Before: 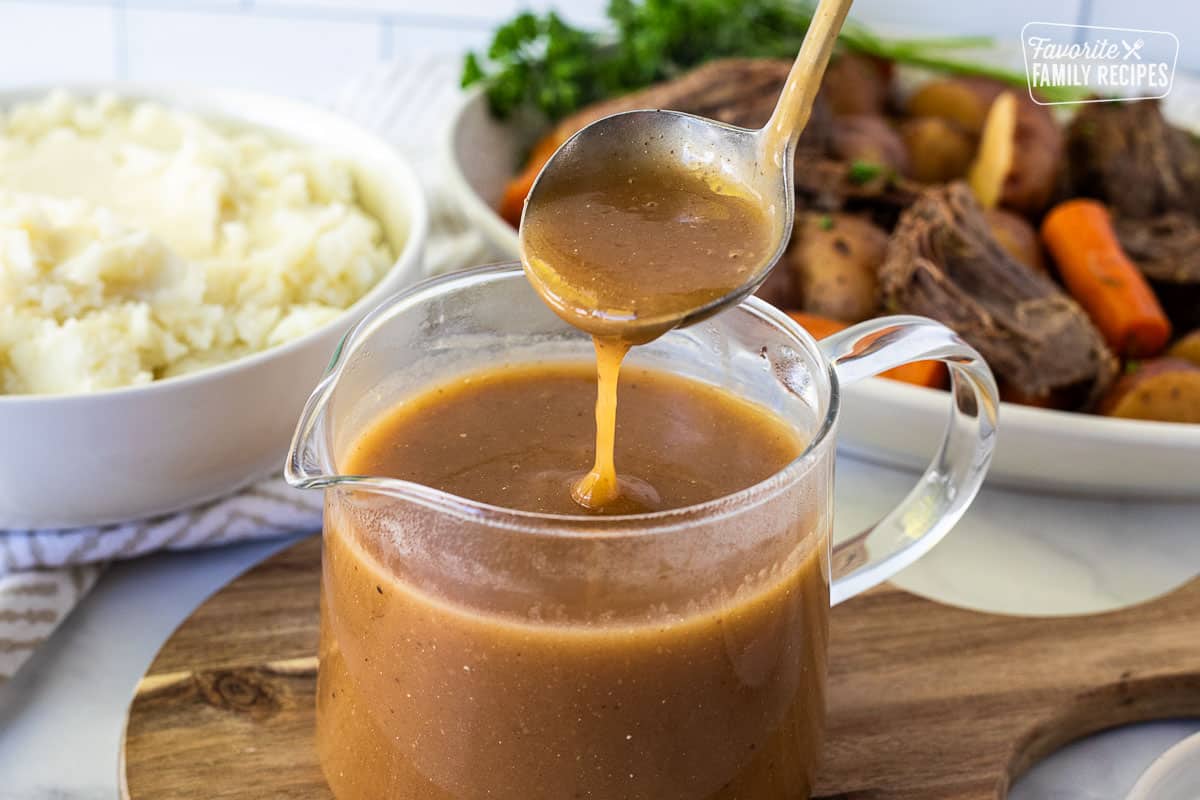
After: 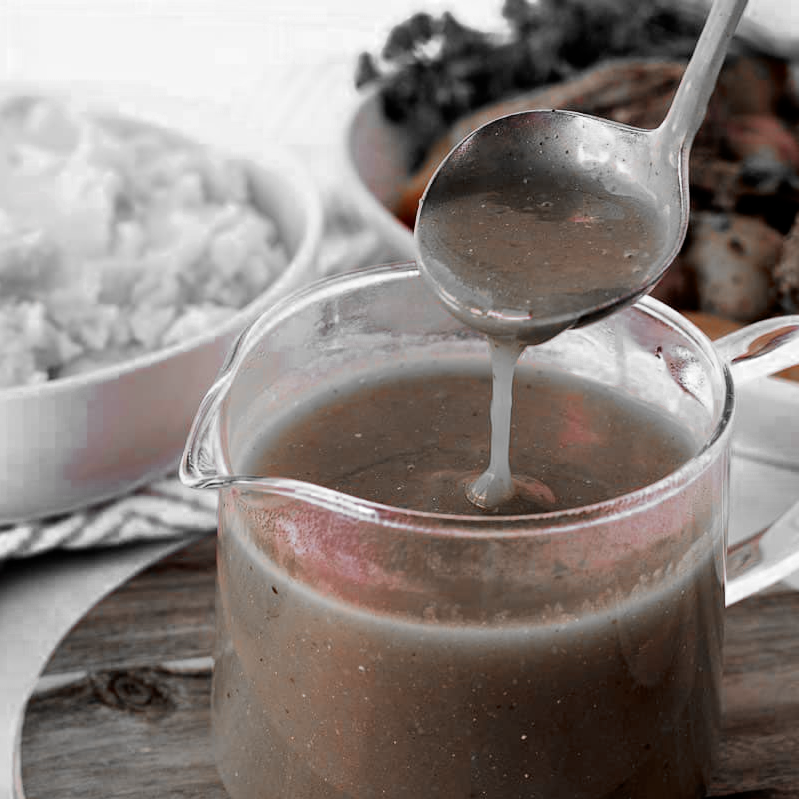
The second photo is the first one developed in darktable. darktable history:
filmic rgb: black relative exposure -5 EV, white relative exposure 3.5 EV, hardness 3.19, contrast 1.2, highlights saturation mix -50%
crop and rotate: left 8.786%, right 24.548%
tone equalizer: on, module defaults
color calibration: illuminant as shot in camera, x 0.358, y 0.373, temperature 4628.91 K
color zones: curves: ch0 [(0, 0.352) (0.143, 0.407) (0.286, 0.386) (0.429, 0.431) (0.571, 0.829) (0.714, 0.853) (0.857, 0.833) (1, 0.352)]; ch1 [(0, 0.604) (0.072, 0.726) (0.096, 0.608) (0.205, 0.007) (0.571, -0.006) (0.839, -0.013) (0.857, -0.012) (1, 0.604)]
exposure: exposure -0.242 EV, compensate highlight preservation false
